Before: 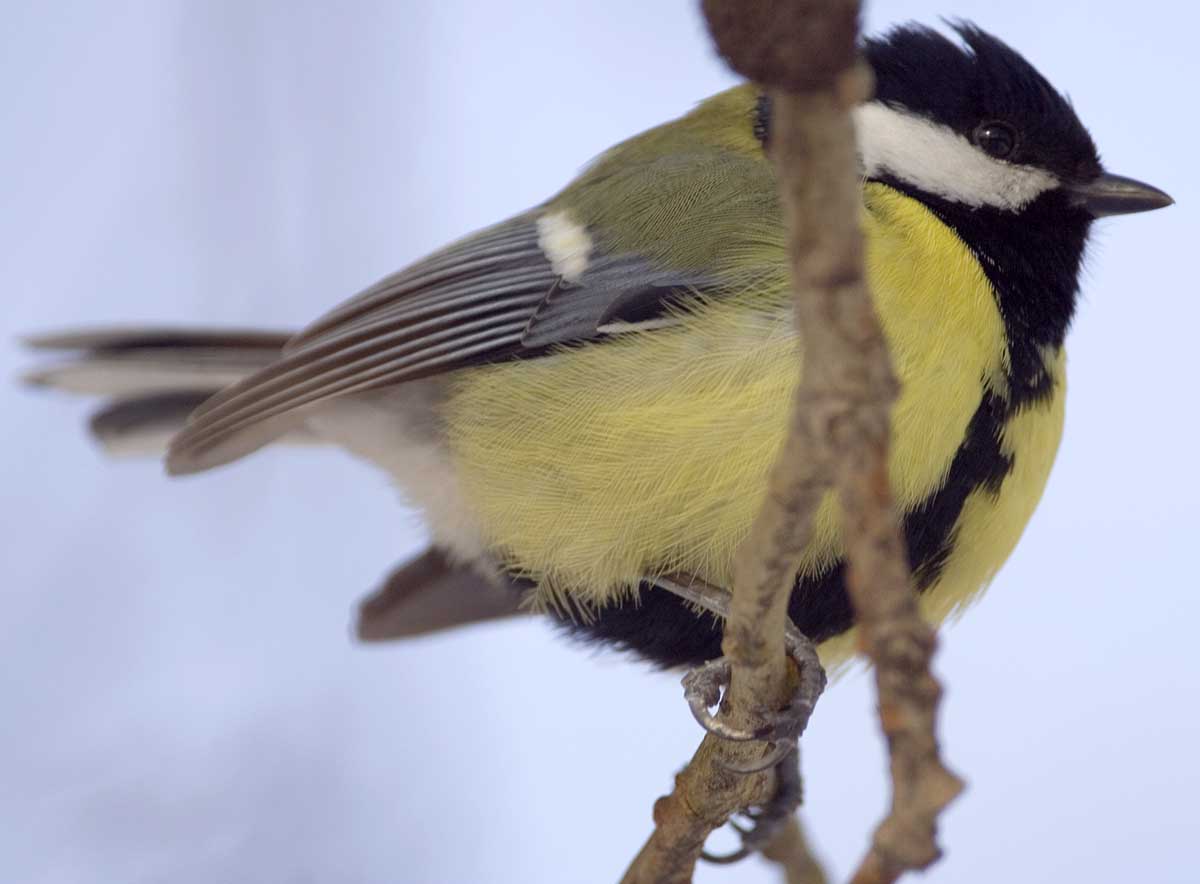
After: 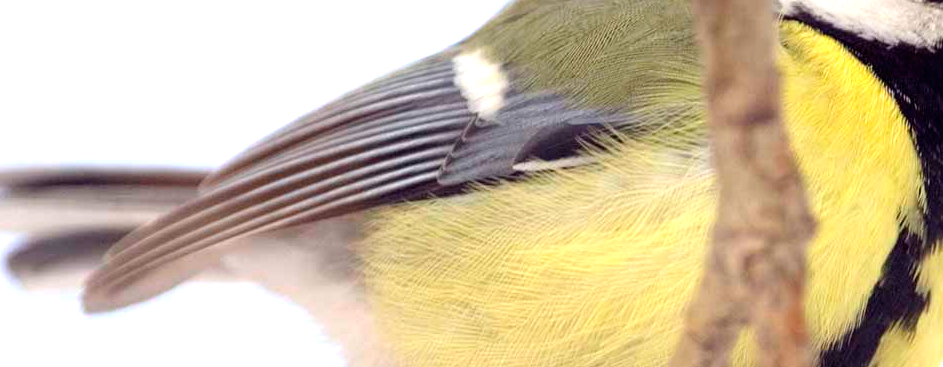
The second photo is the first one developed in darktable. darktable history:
exposure: black level correction 0, exposure 1.1 EV, compensate exposure bias true, compensate highlight preservation false
crop: left 7.036%, top 18.398%, right 14.379%, bottom 40.043%
